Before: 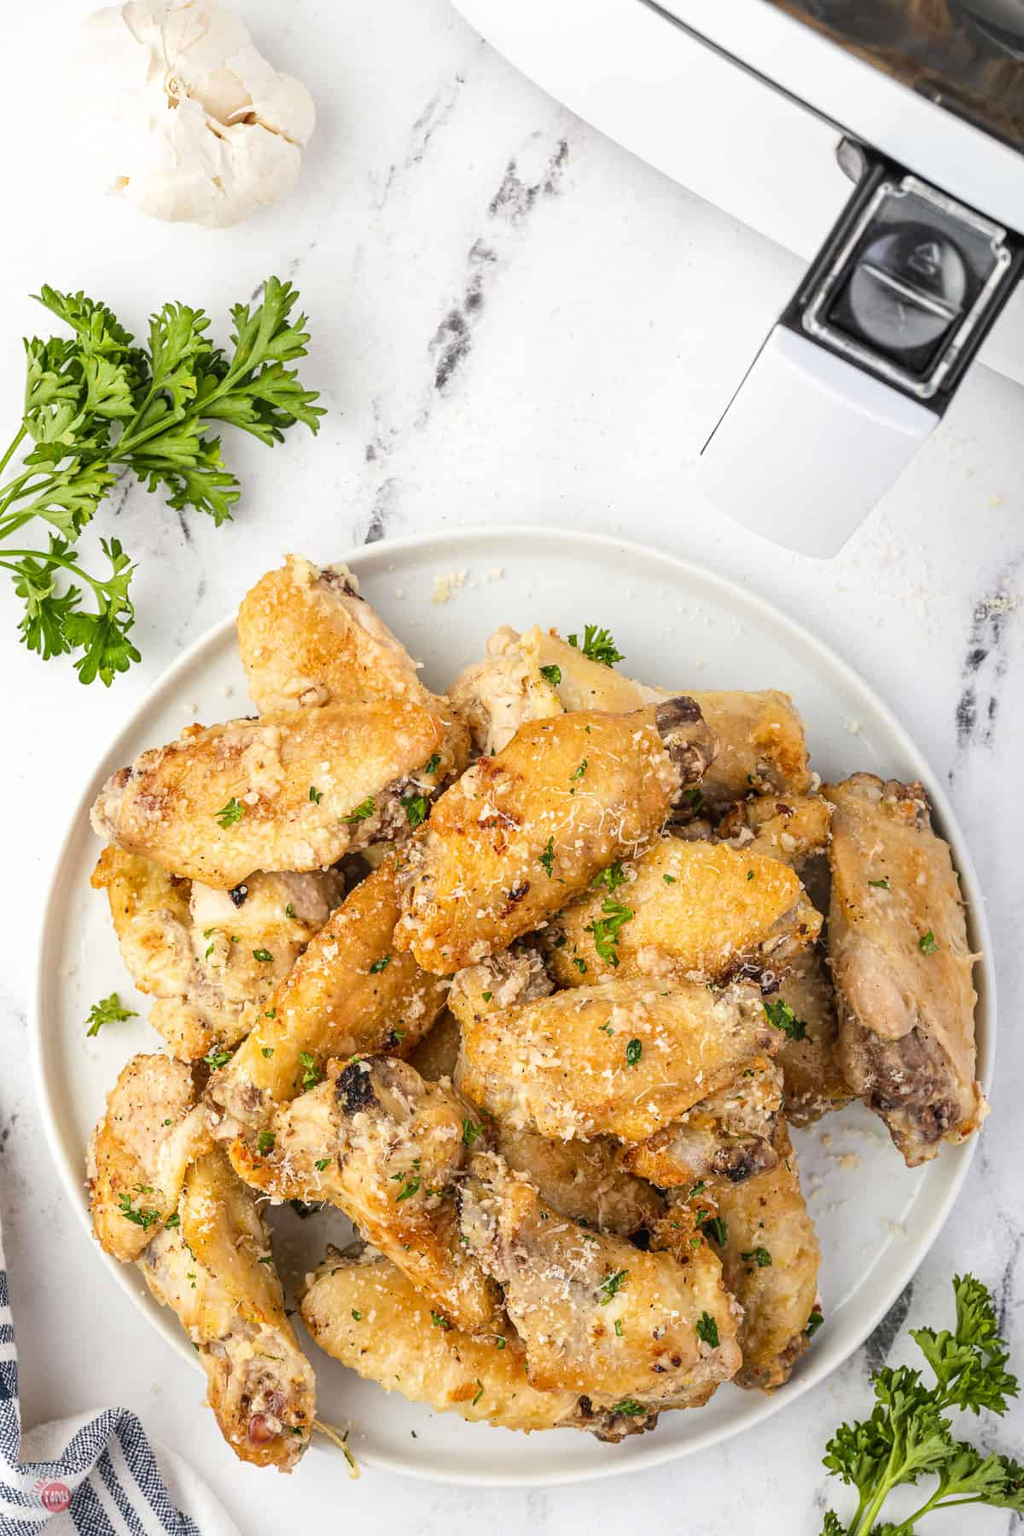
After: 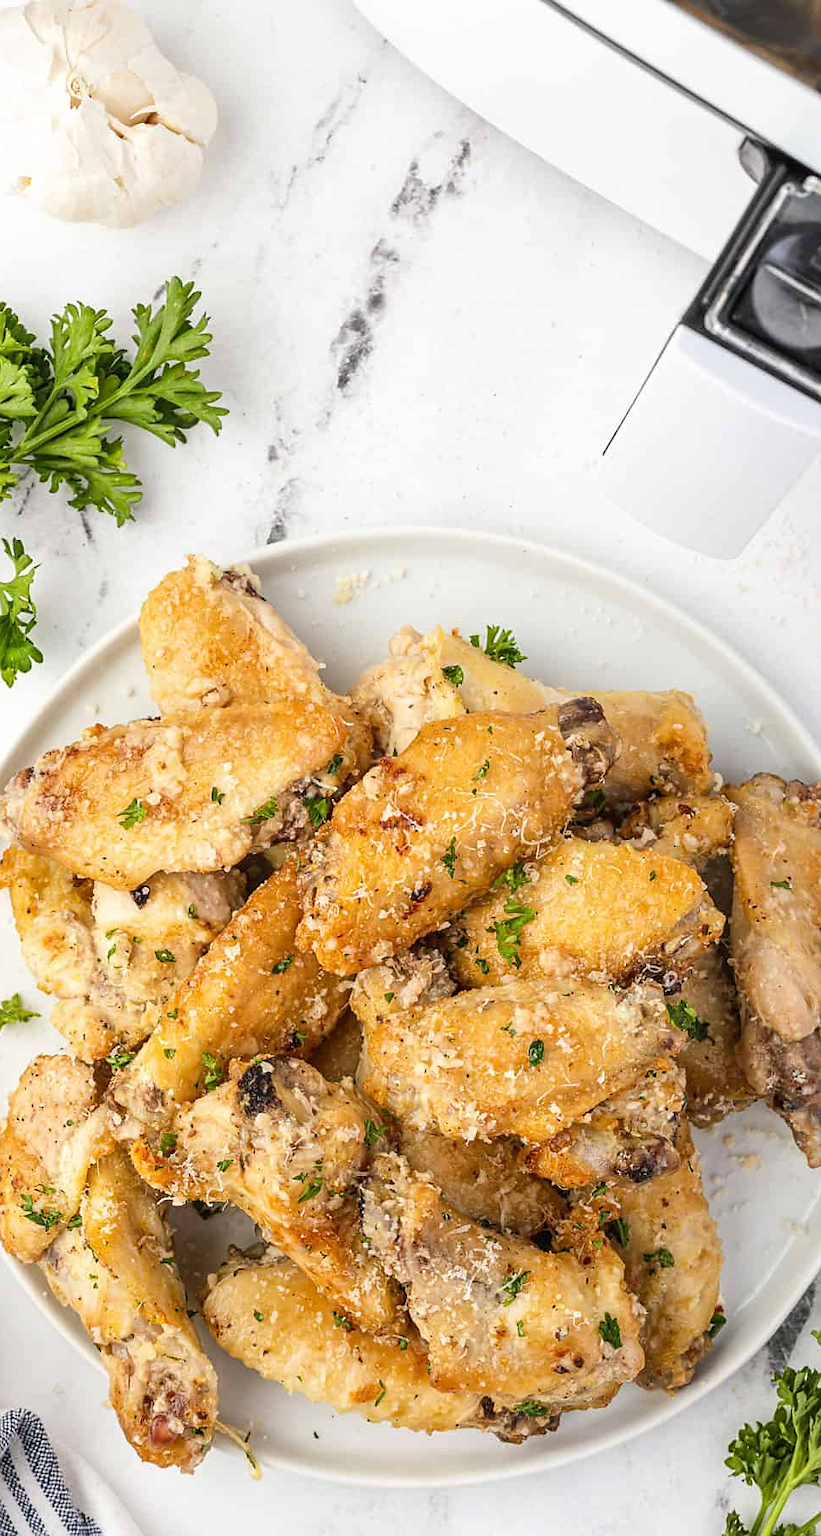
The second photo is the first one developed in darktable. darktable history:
sharpen: radius 1.458, amount 0.398, threshold 1.271
crop and rotate: left 9.597%, right 10.195%
